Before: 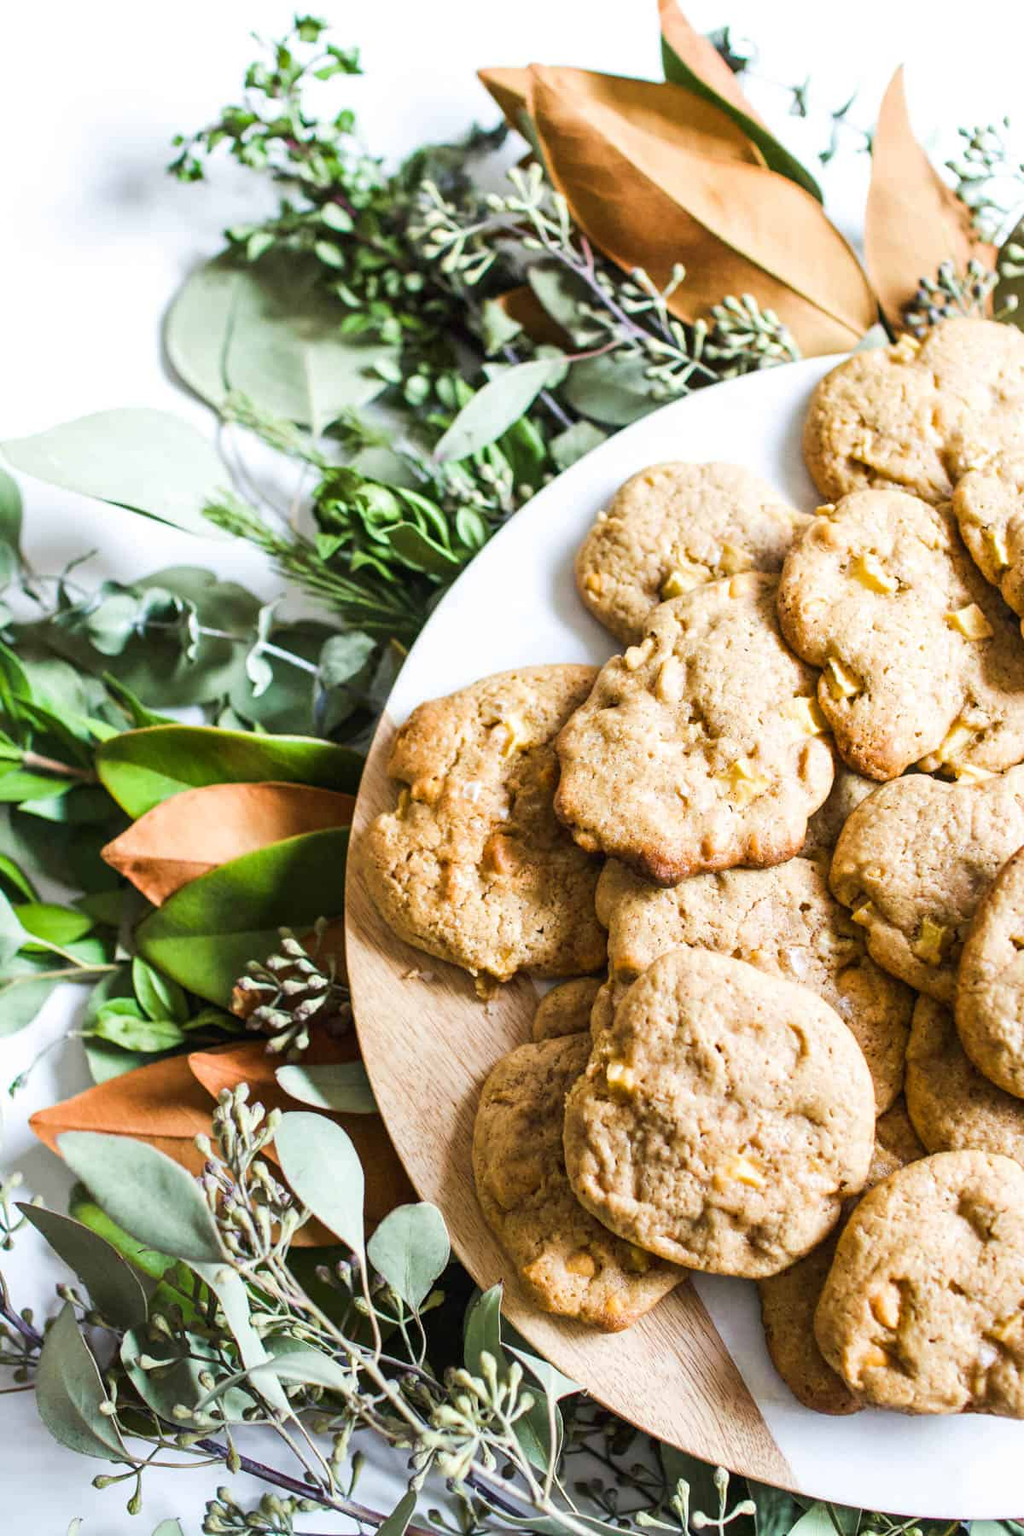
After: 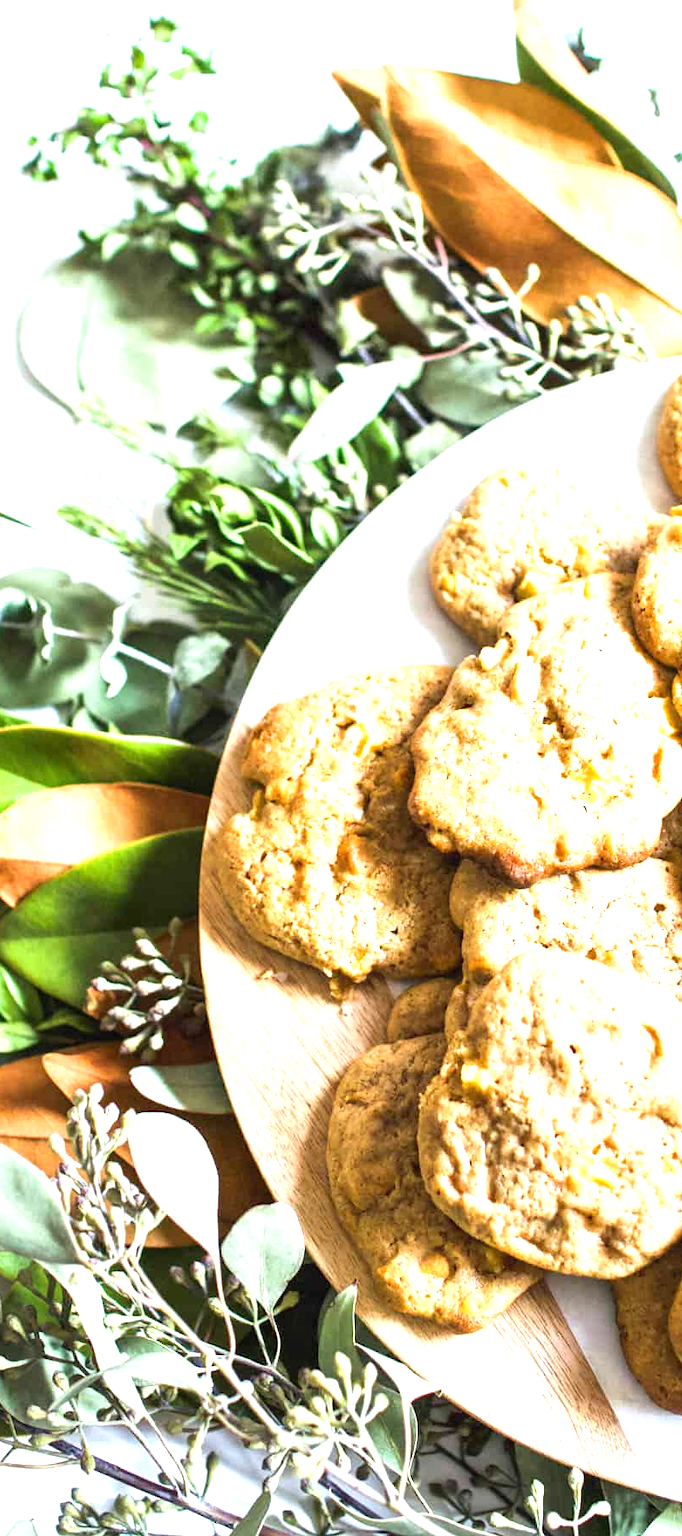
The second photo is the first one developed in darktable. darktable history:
crop and rotate: left 14.292%, right 19.041%
exposure: black level correction 0, exposure 1 EV, compensate exposure bias true, compensate highlight preservation false
